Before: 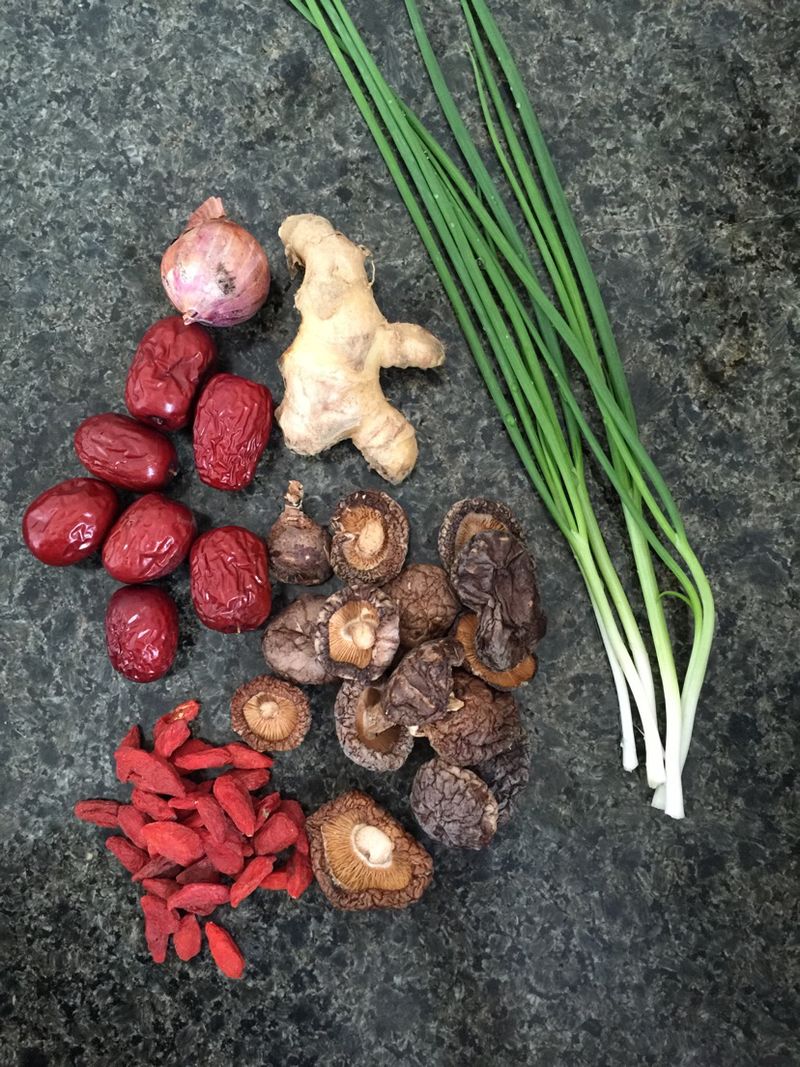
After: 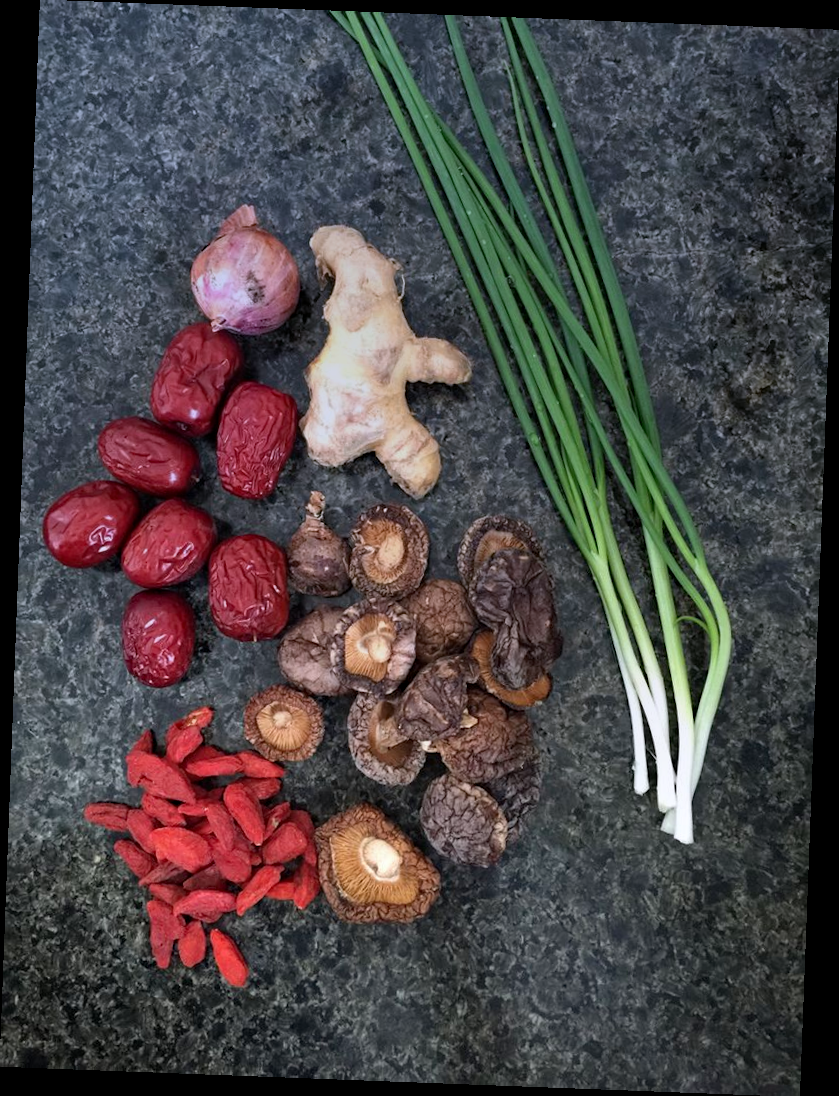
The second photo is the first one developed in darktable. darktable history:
haze removal: compatibility mode true, adaptive false
rotate and perspective: rotation 2.17°, automatic cropping off
graduated density: hue 238.83°, saturation 50%
